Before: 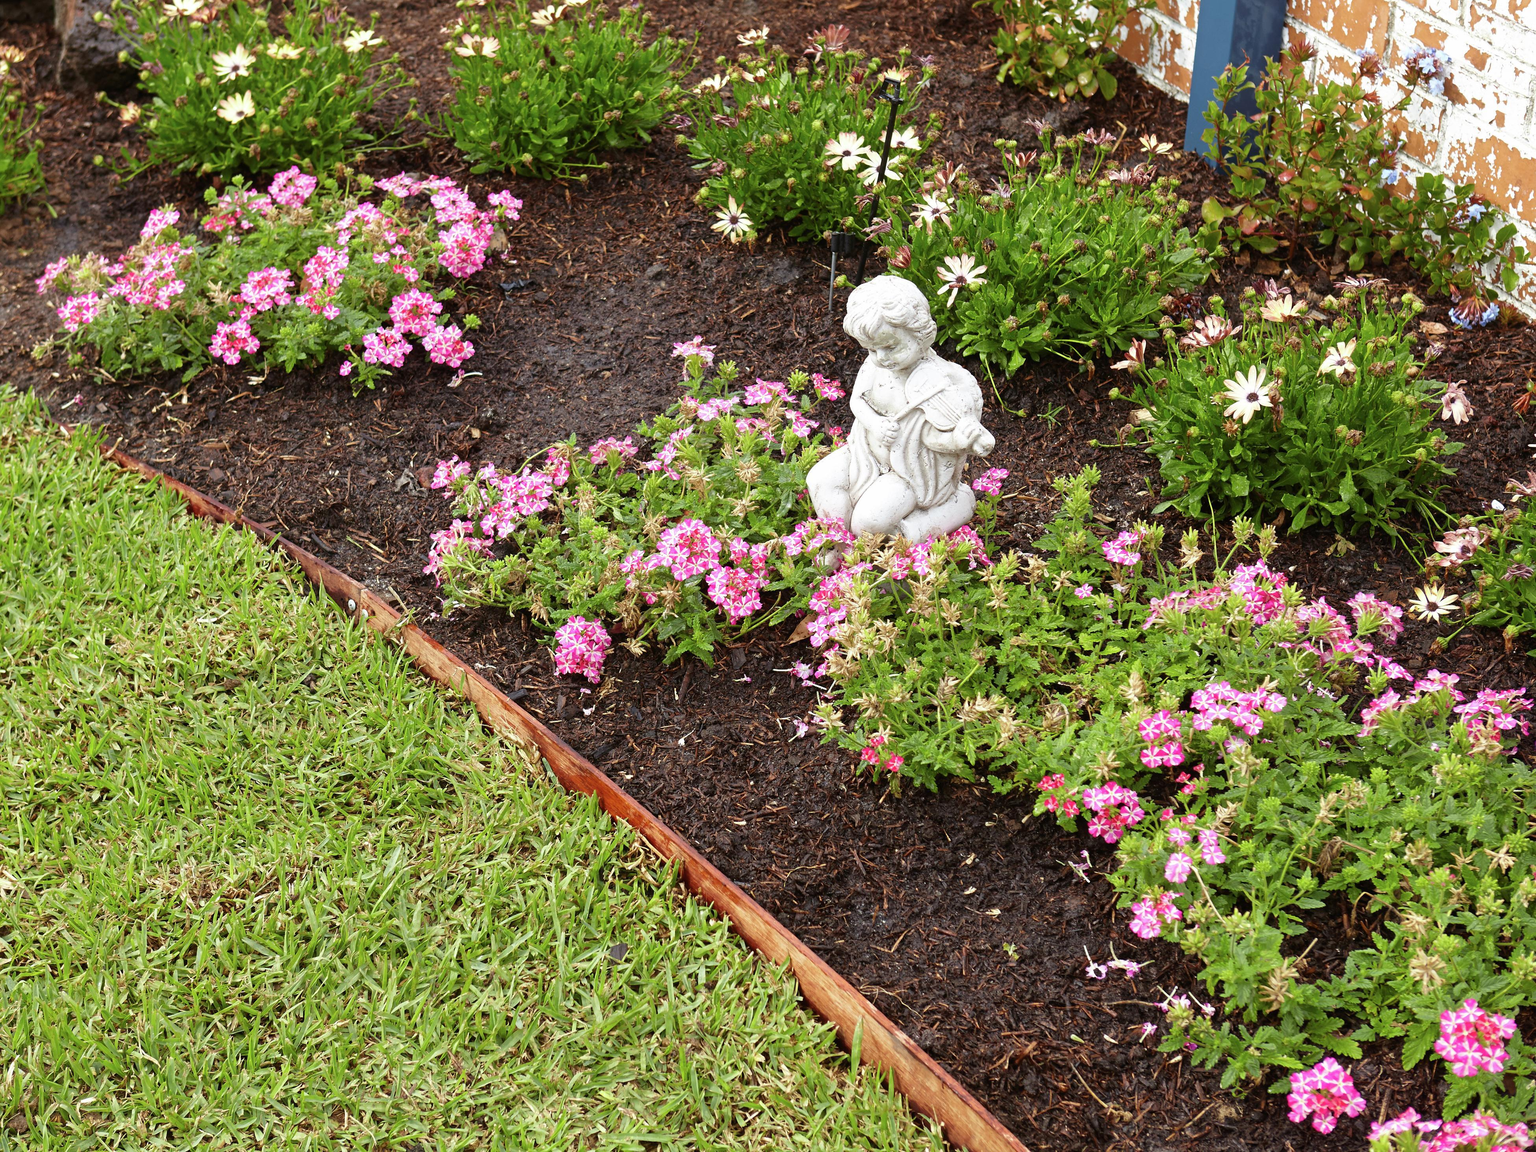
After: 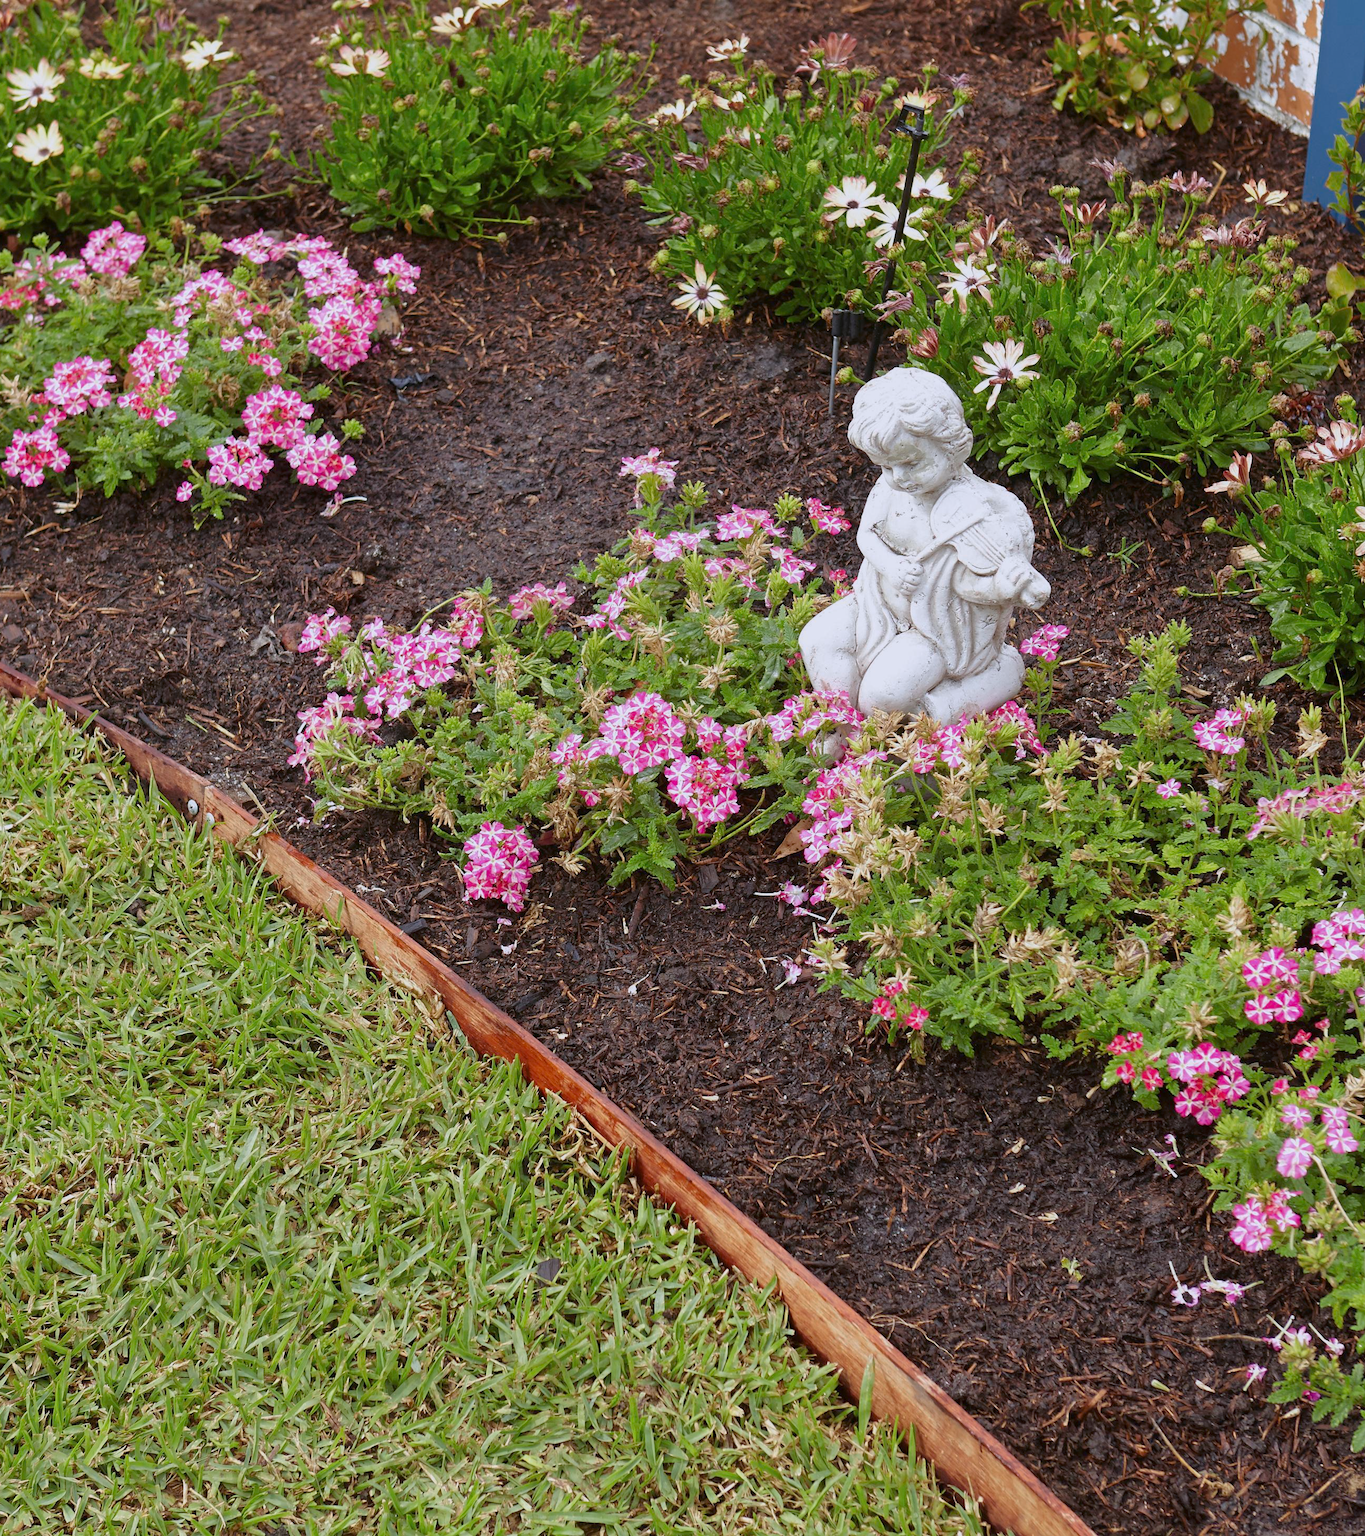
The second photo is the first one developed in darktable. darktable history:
tone equalizer: -8 EV 0.25 EV, -7 EV 0.417 EV, -6 EV 0.417 EV, -5 EV 0.25 EV, -3 EV -0.25 EV, -2 EV -0.417 EV, -1 EV -0.417 EV, +0 EV -0.25 EV, edges refinement/feathering 500, mask exposure compensation -1.57 EV, preserve details guided filter
crop and rotate: left 13.537%, right 19.796%
color calibration: illuminant as shot in camera, x 0.358, y 0.373, temperature 4628.91 K
